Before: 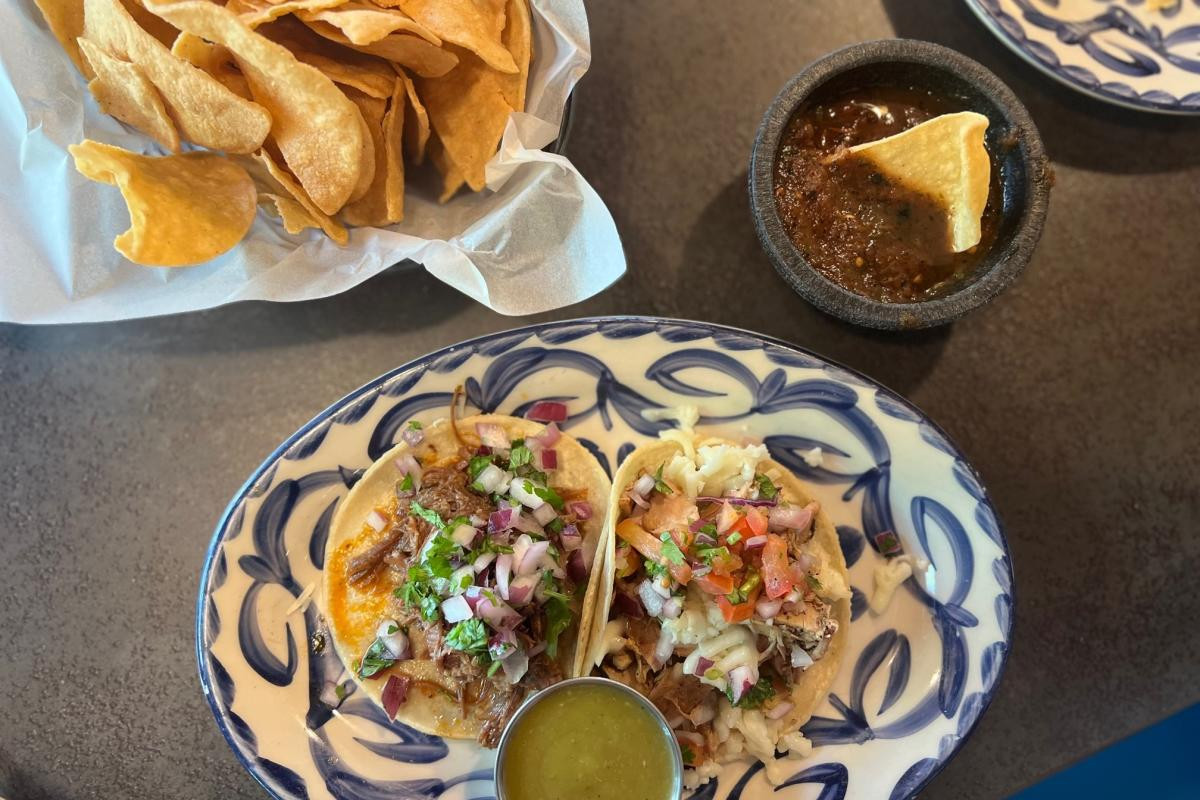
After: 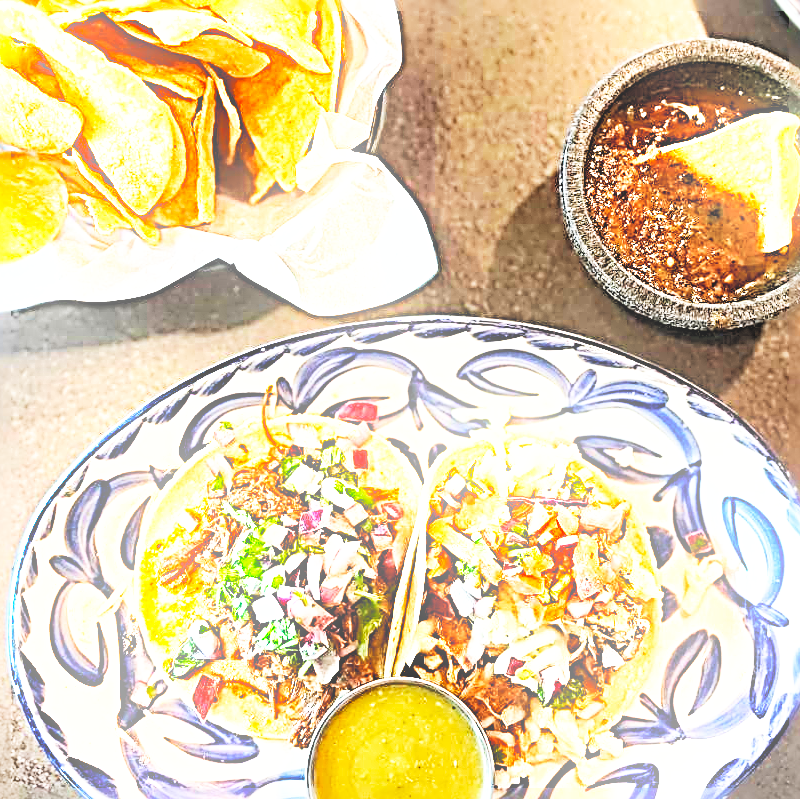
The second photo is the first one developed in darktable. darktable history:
crop and rotate: left 15.754%, right 17.579%
contrast brightness saturation: brightness 0.28
base curve: curves: ch0 [(0, 0) (0.007, 0.004) (0.027, 0.03) (0.046, 0.07) (0.207, 0.54) (0.442, 0.872) (0.673, 0.972) (1, 1)], preserve colors none
shadows and highlights: shadows 52.42, soften with gaussian
bloom: size 9%, threshold 100%, strength 7%
sharpen: radius 4.001, amount 2
exposure: exposure 1 EV, compensate highlight preservation false
